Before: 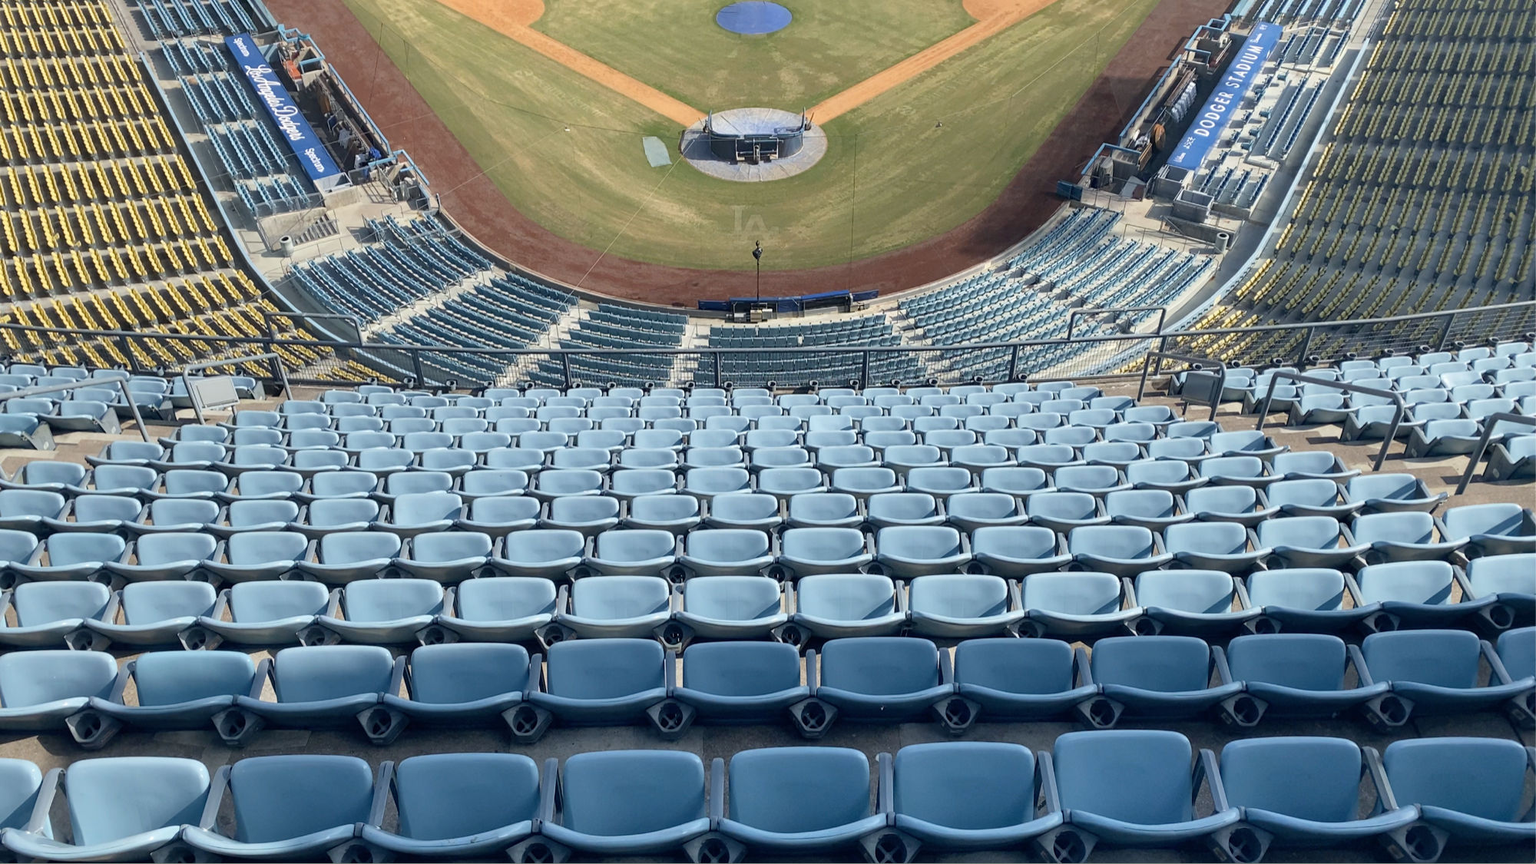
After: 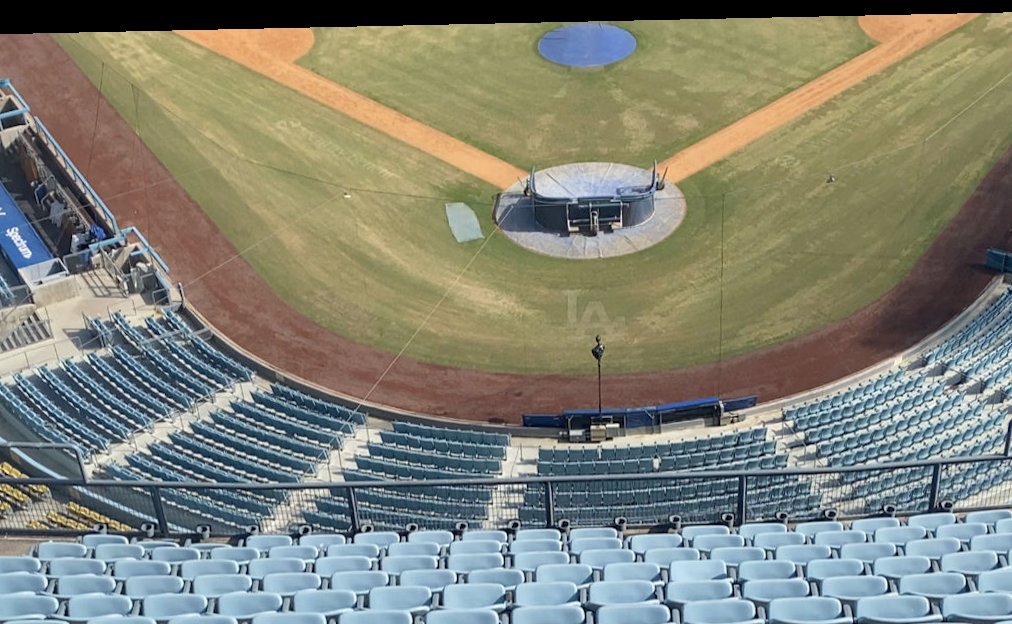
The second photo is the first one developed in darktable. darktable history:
rotate and perspective: rotation -1.24°, automatic cropping off
crop: left 19.556%, right 30.401%, bottom 46.458%
